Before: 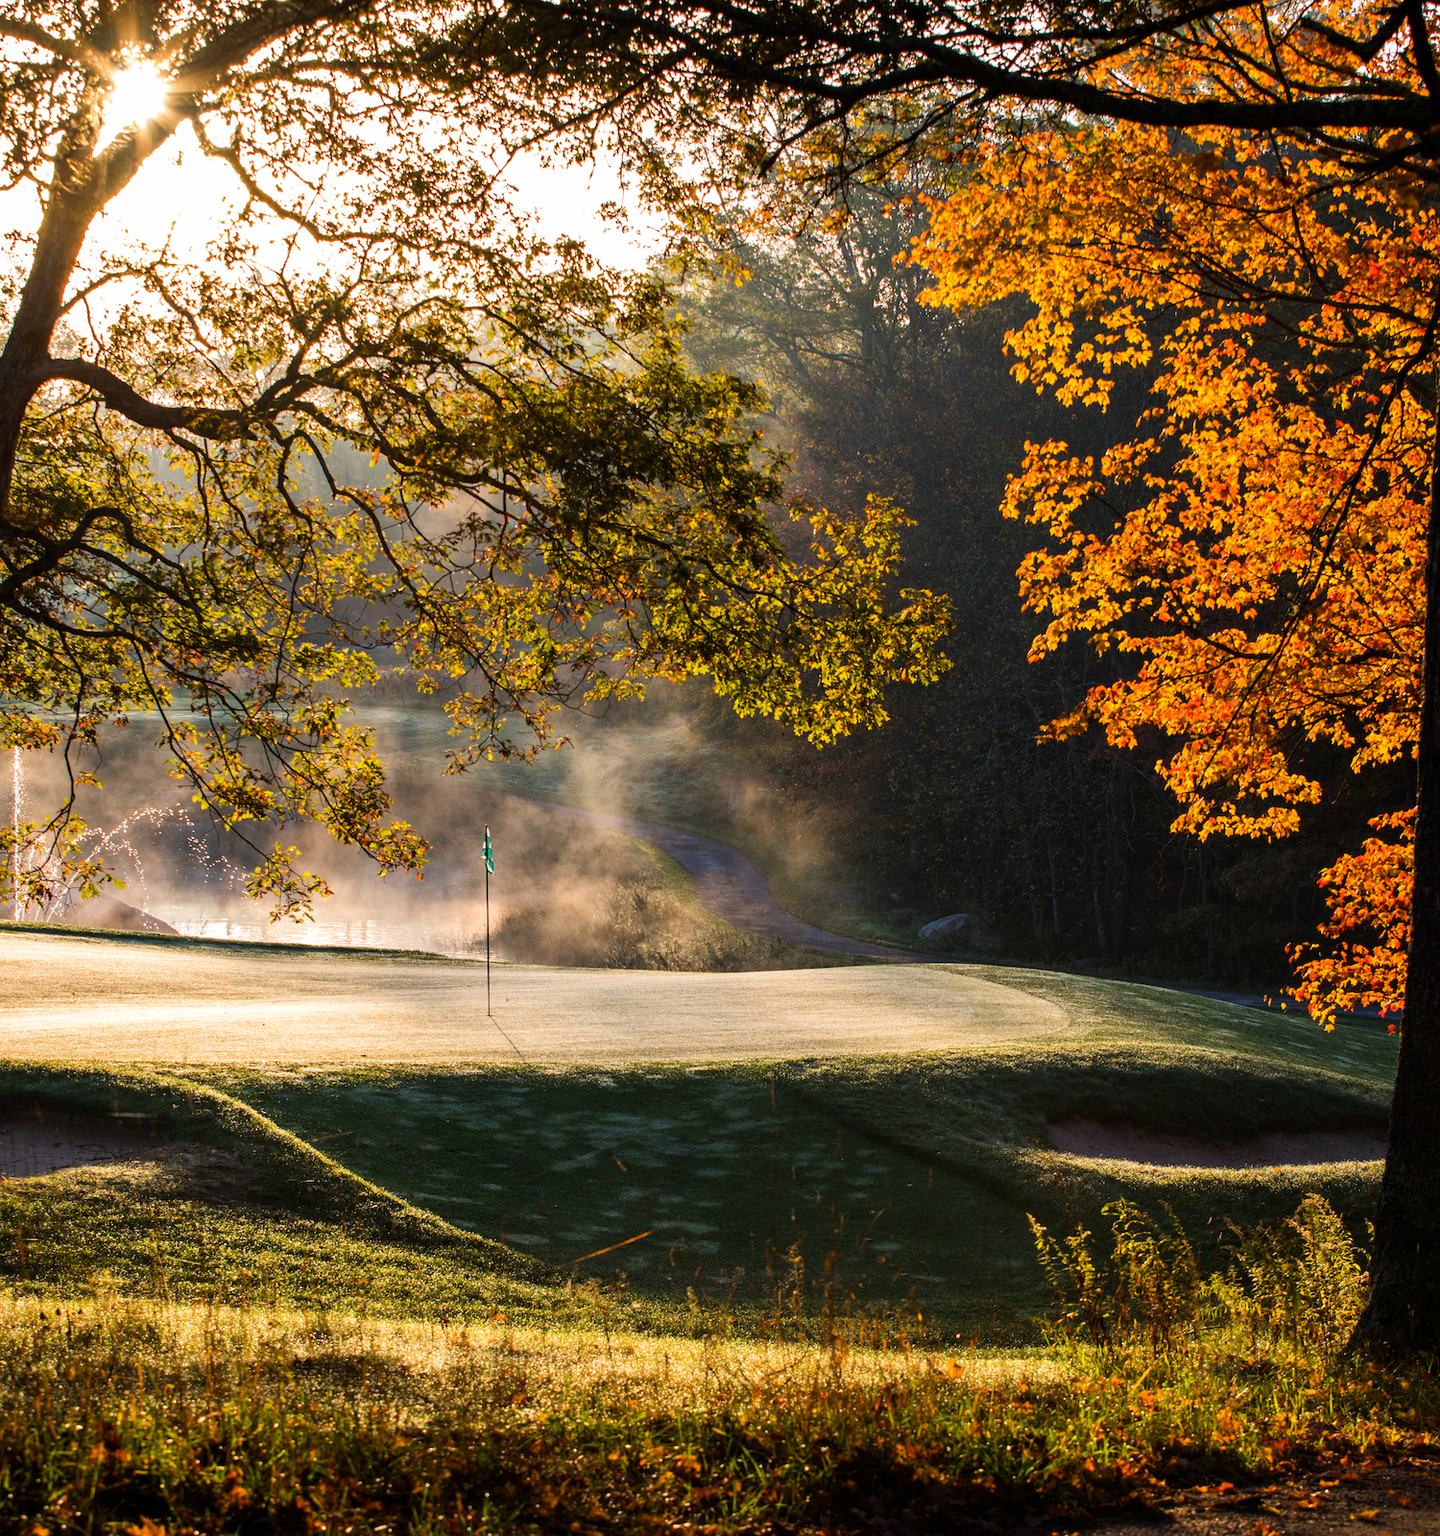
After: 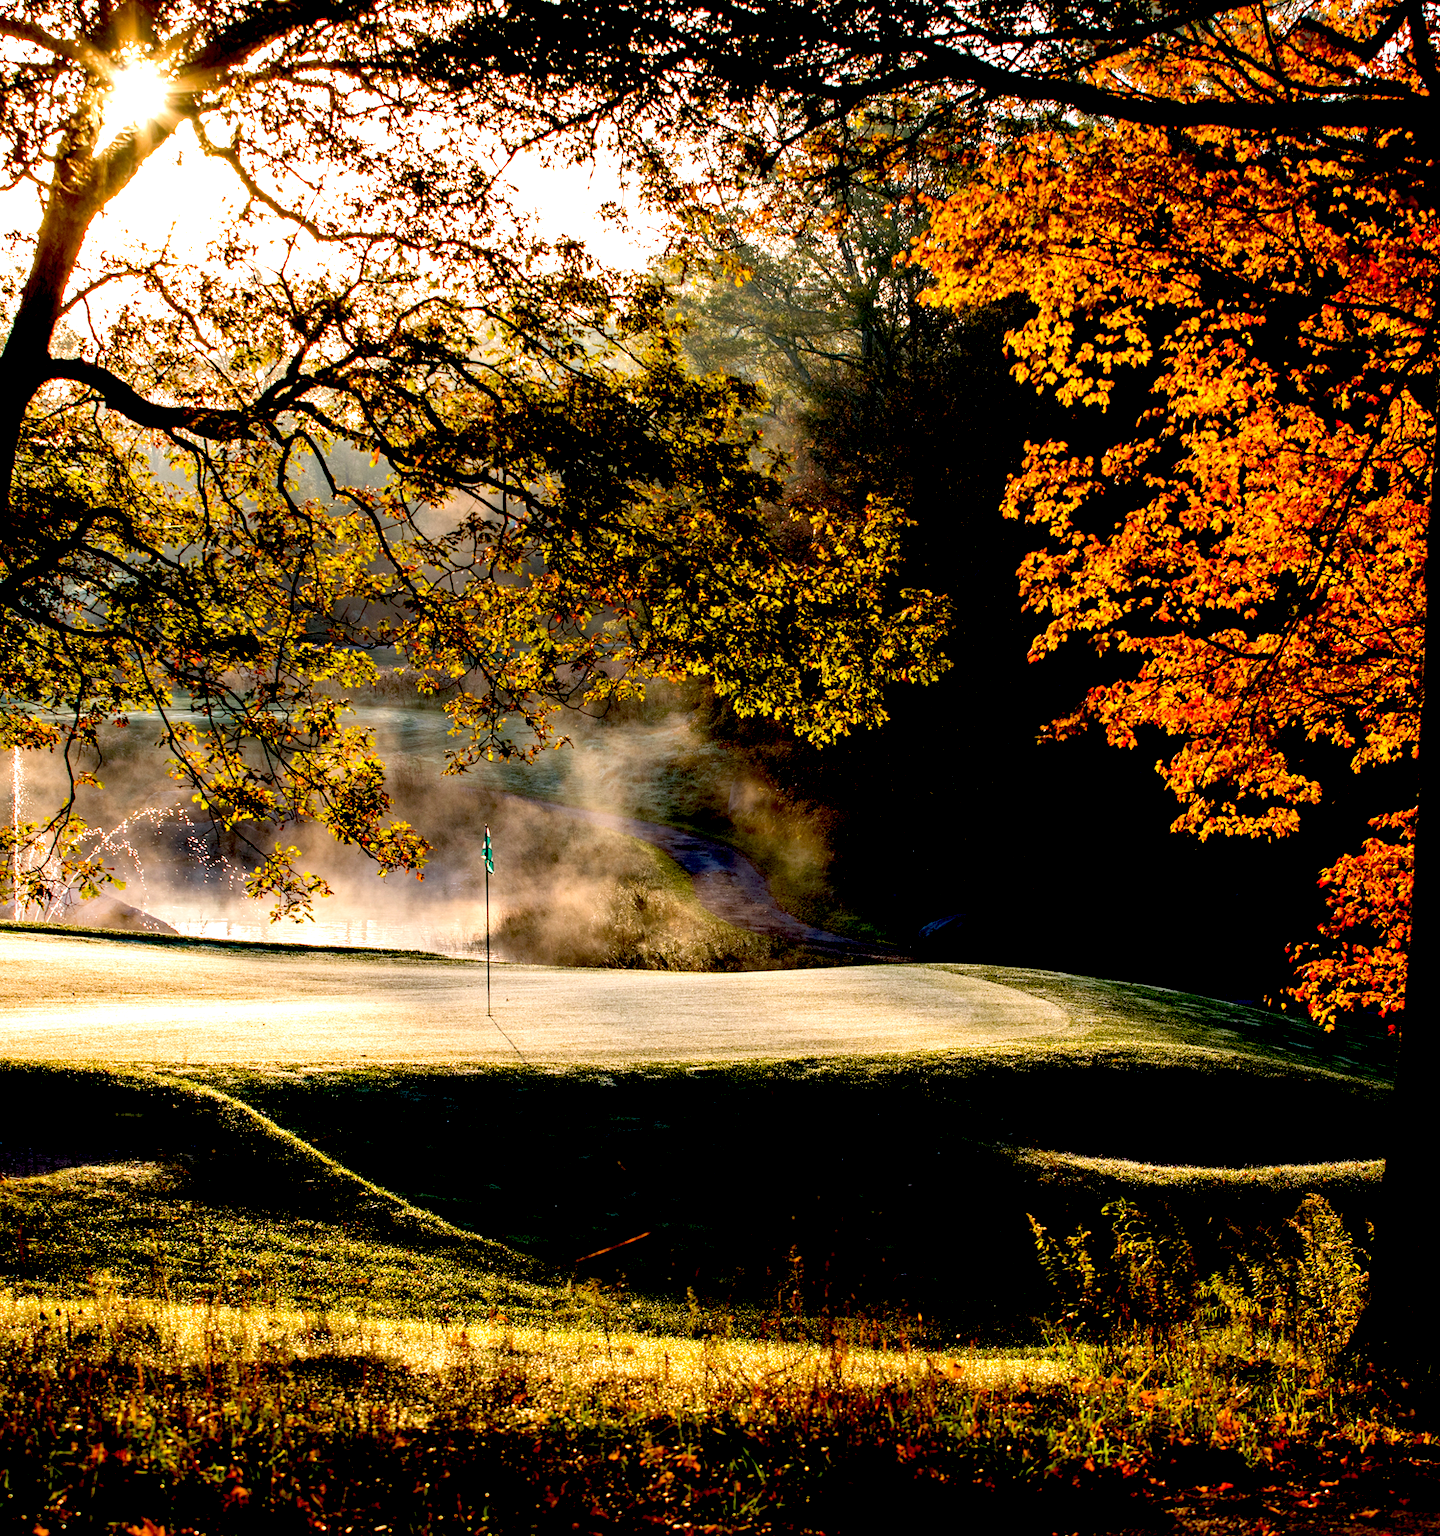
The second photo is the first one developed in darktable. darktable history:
tone equalizer: -8 EV -0.423 EV, -7 EV -0.388 EV, -6 EV -0.316 EV, -5 EV -0.183 EV, -3 EV 0.191 EV, -2 EV 0.307 EV, -1 EV 0.396 EV, +0 EV 0.405 EV, smoothing diameter 24.94%, edges refinement/feathering 14.7, preserve details guided filter
exposure: black level correction 0.055, exposure -0.037 EV, compensate exposure bias true, compensate highlight preservation false
